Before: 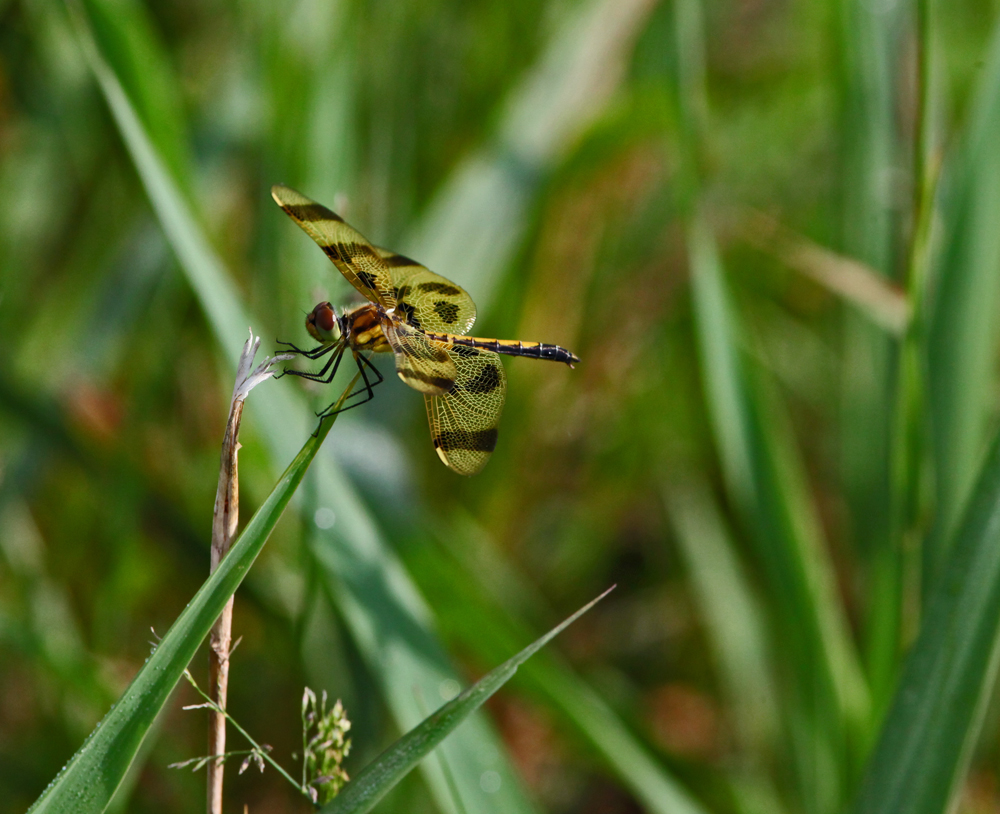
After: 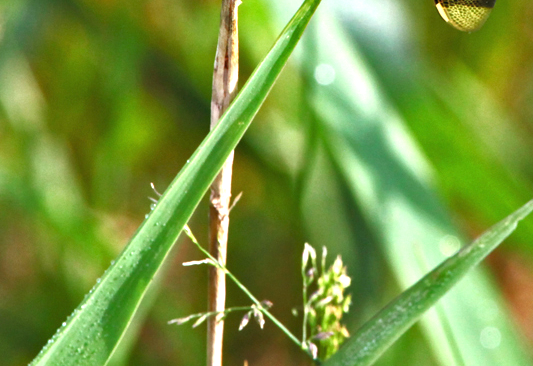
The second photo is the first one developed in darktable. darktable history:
crop and rotate: top 54.778%, right 46.61%, bottom 0.159%
exposure: black level correction 0, exposure 1.741 EV, compensate exposure bias true, compensate highlight preservation false
